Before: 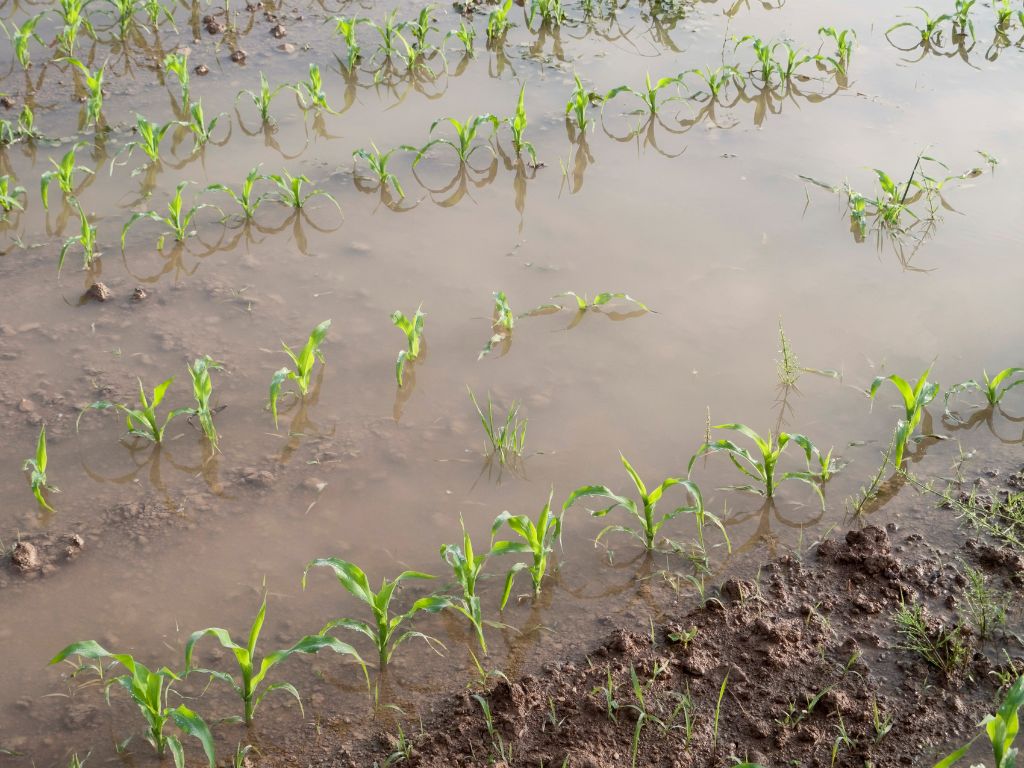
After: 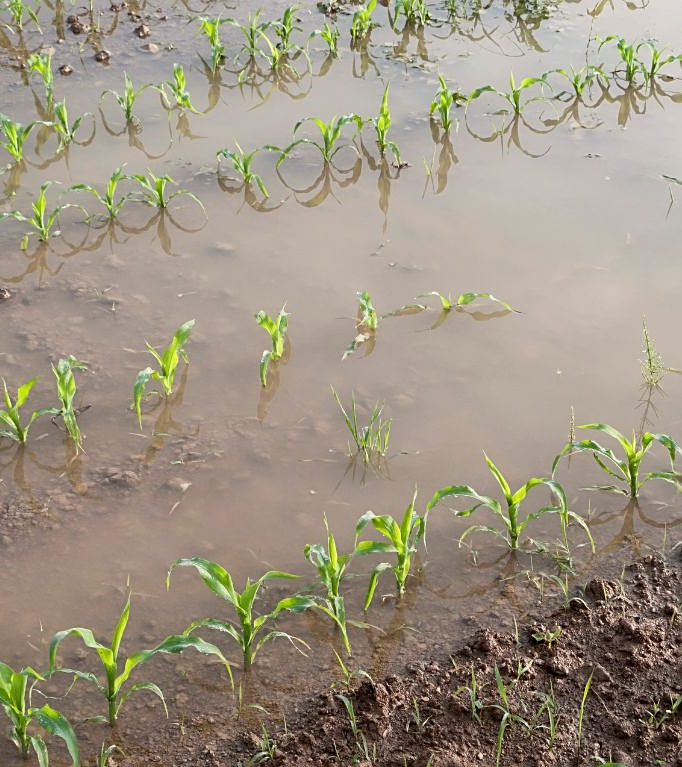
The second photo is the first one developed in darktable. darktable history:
crop and rotate: left 13.33%, right 19.989%
sharpen: on, module defaults
